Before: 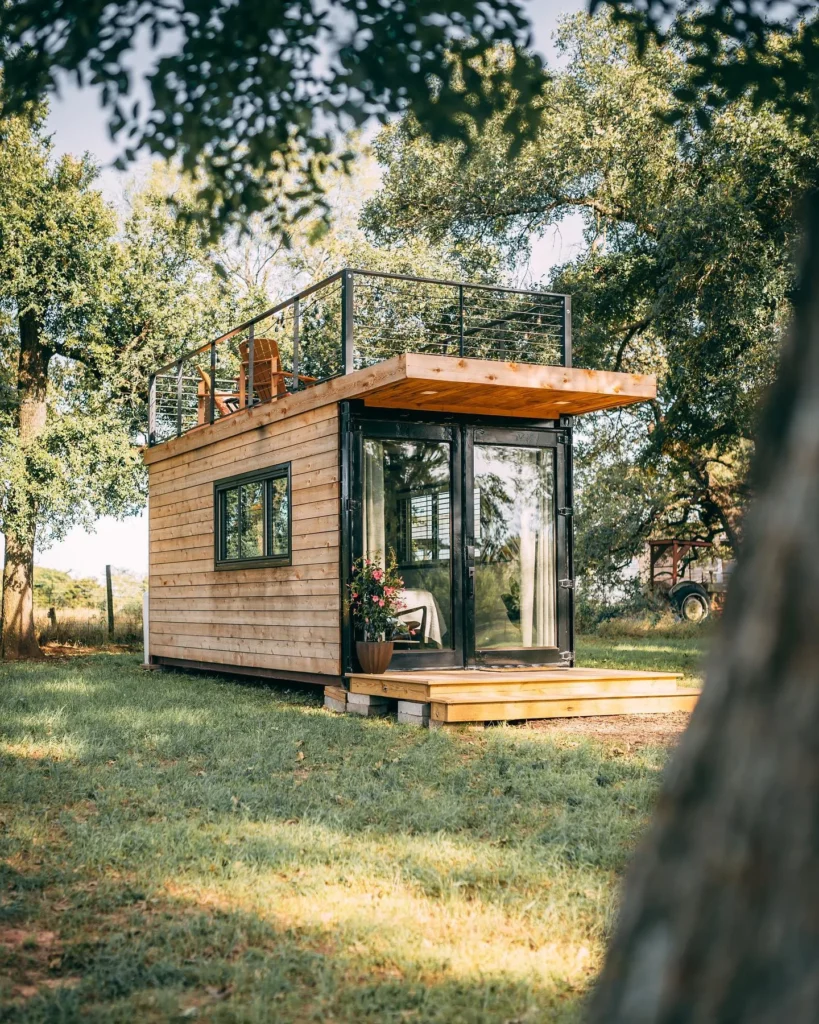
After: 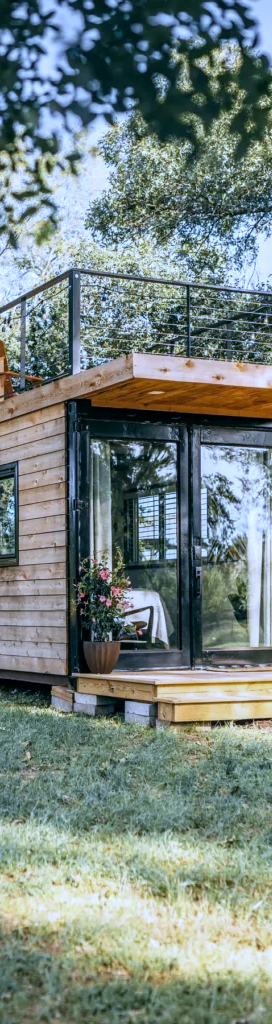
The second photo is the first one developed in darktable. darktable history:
white balance: red 0.871, blue 1.249
crop: left 33.36%, right 33.36%
local contrast: on, module defaults
